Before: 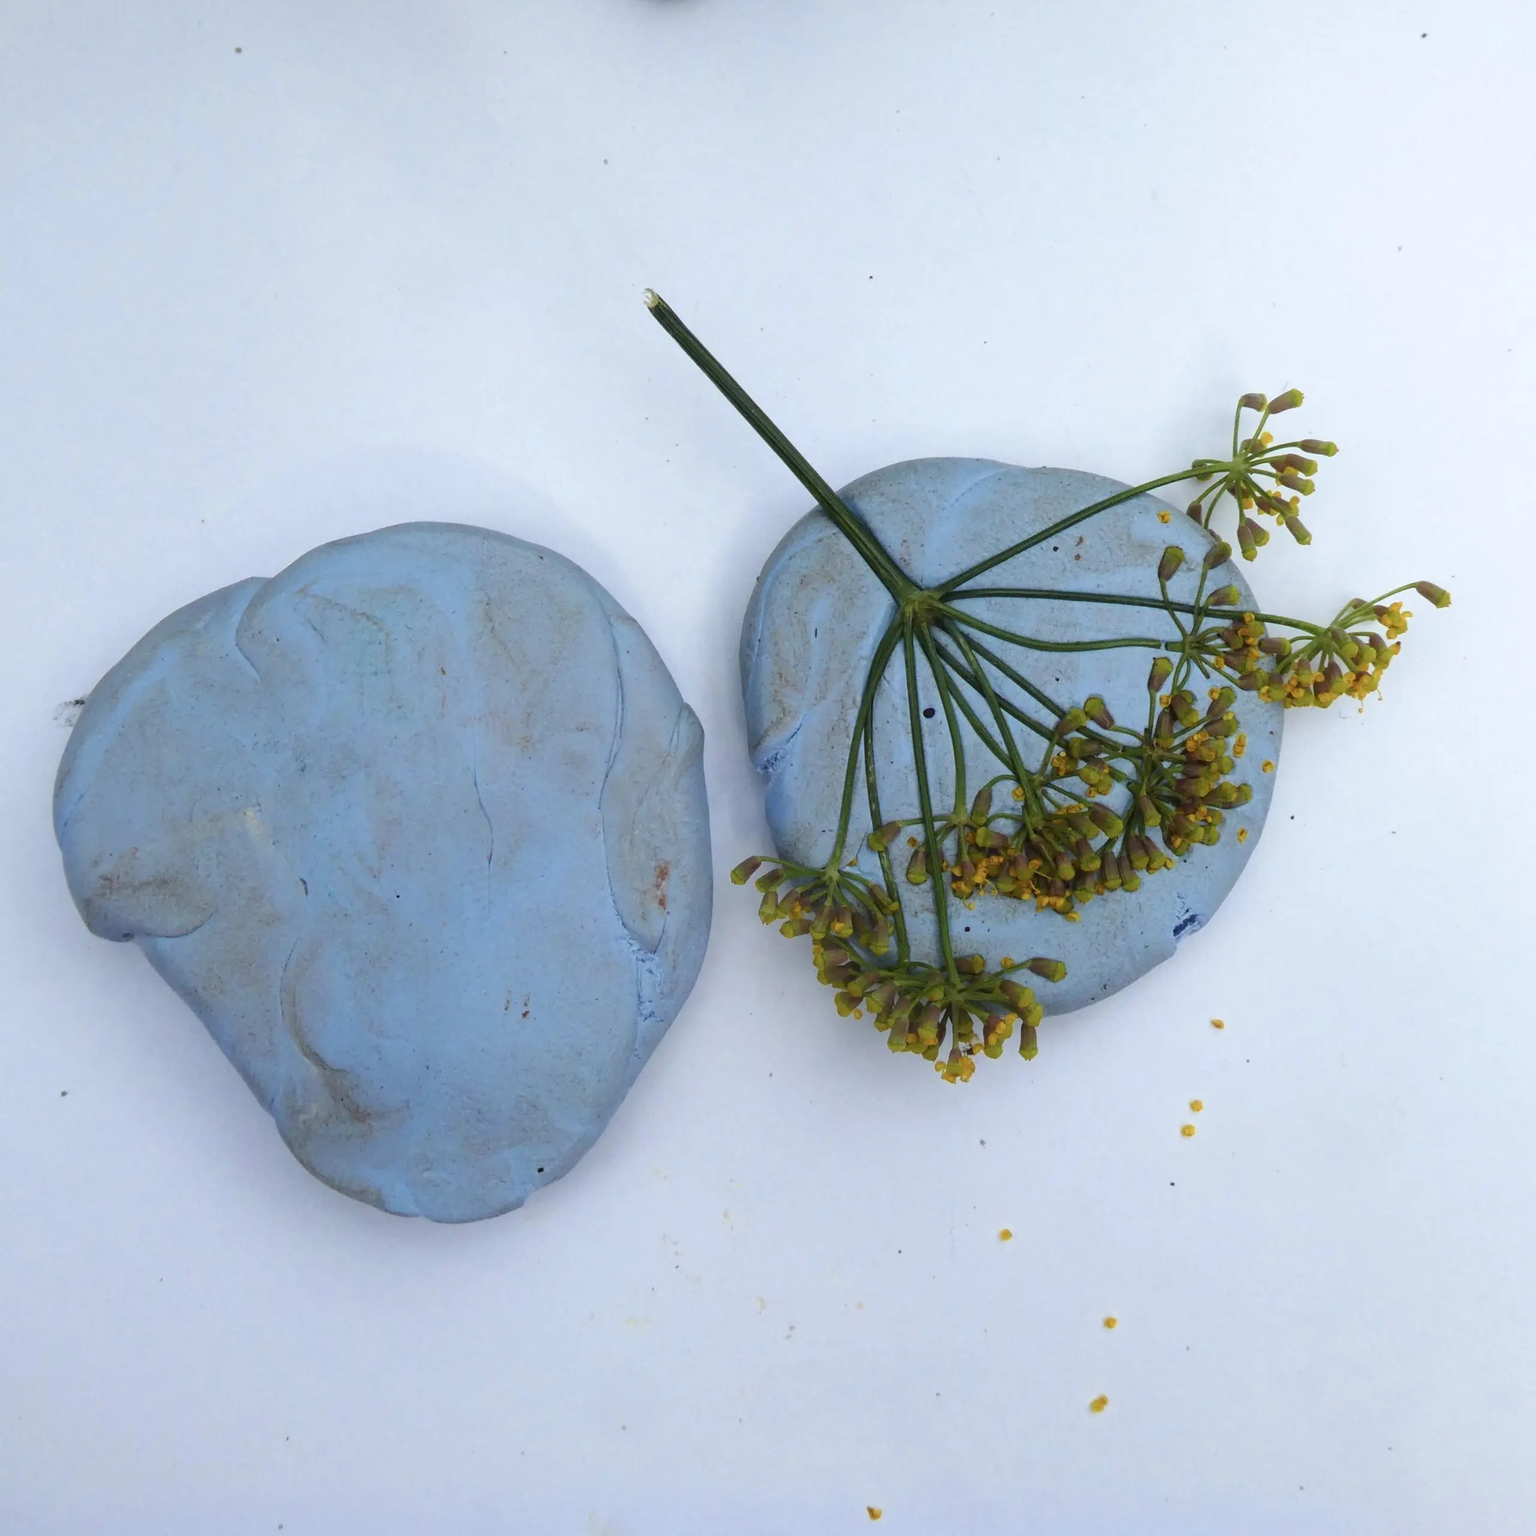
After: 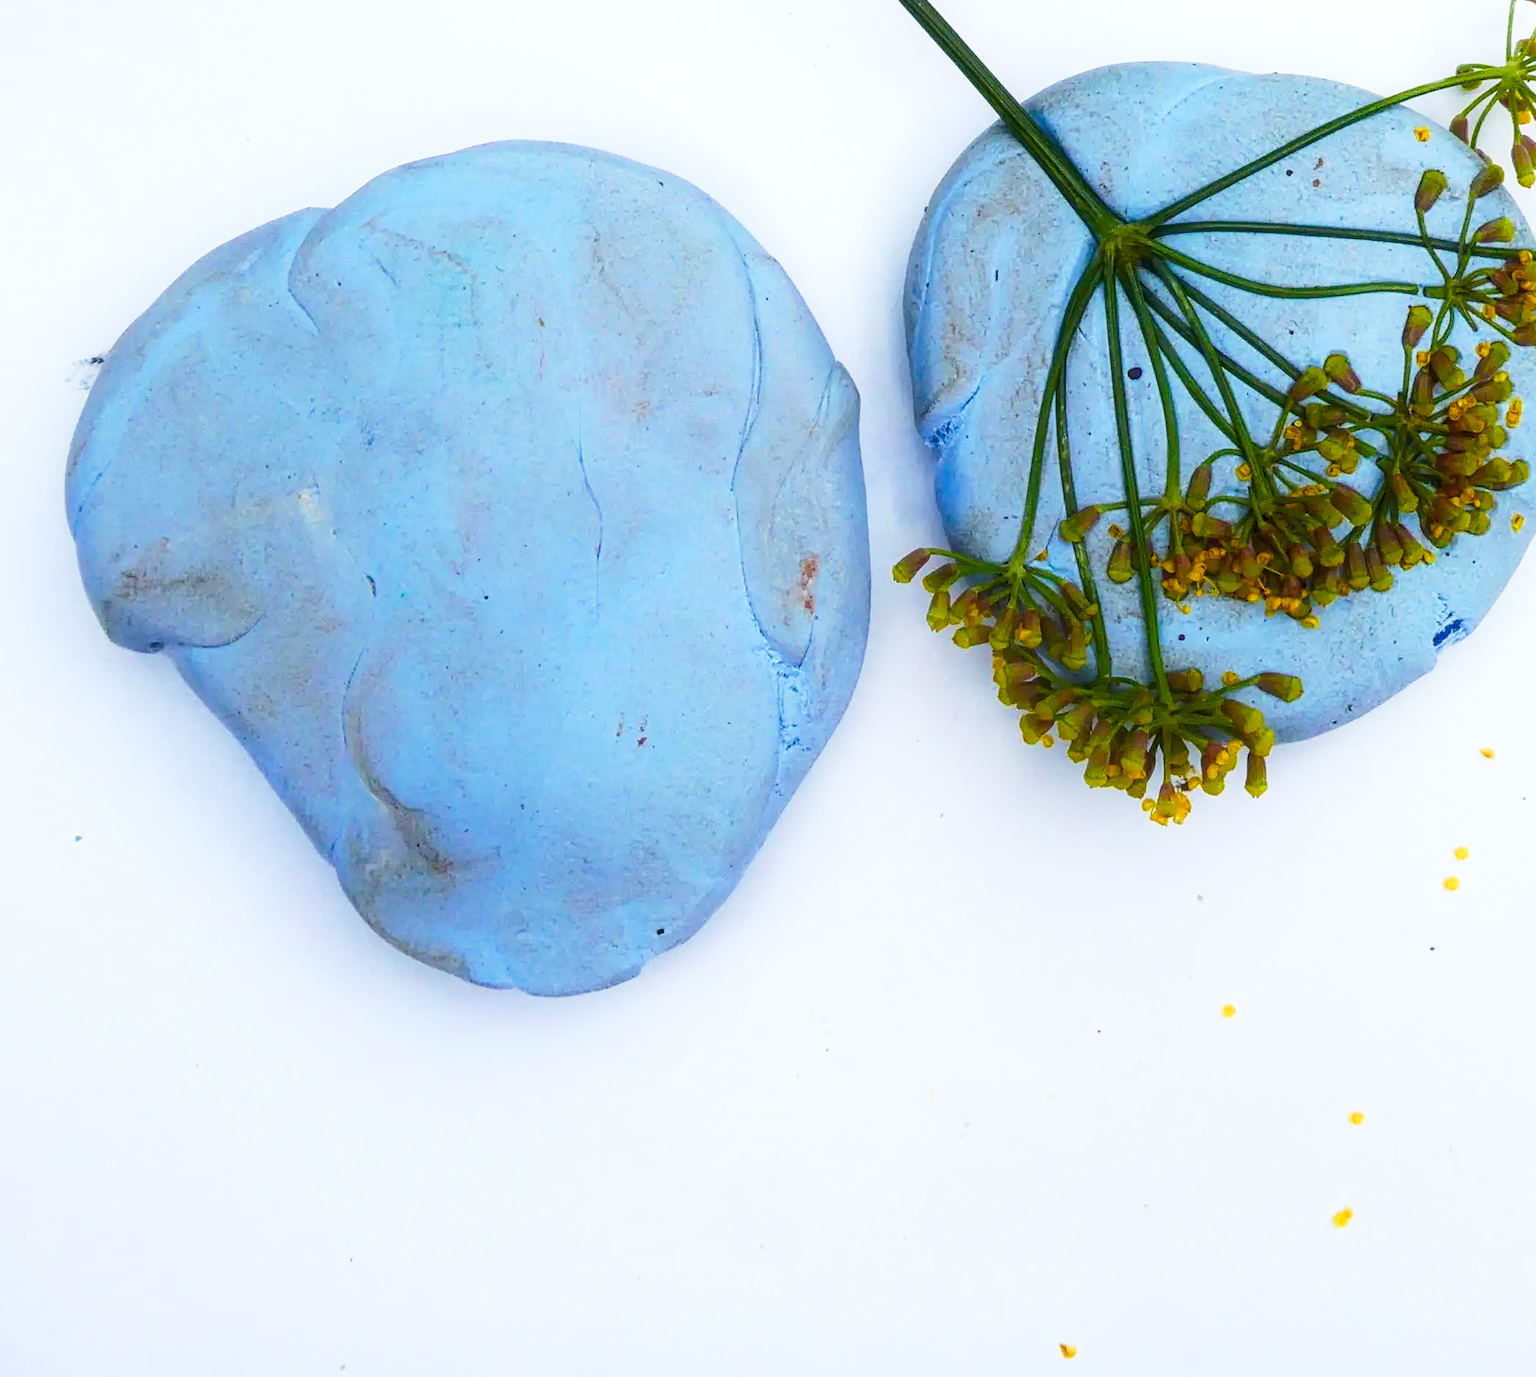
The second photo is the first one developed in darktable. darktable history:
contrast equalizer: y [[0.5, 0.496, 0.435, 0.435, 0.496, 0.5], [0.5 ×6], [0.5 ×6], [0 ×6], [0 ×6]]
crop: top 26.553%, right 17.983%
base curve: curves: ch0 [(0, 0) (0.005, 0.002) (0.193, 0.295) (0.399, 0.664) (0.75, 0.928) (1, 1)], preserve colors none
shadows and highlights: shadows 1.37, highlights 39.06
local contrast: on, module defaults
color balance rgb: shadows lift › luminance -20.047%, perceptual saturation grading › global saturation 27.668%, perceptual saturation grading › highlights -25.279%, perceptual saturation grading › mid-tones 25.581%, perceptual saturation grading › shadows 49.232%, global vibrance 20%
